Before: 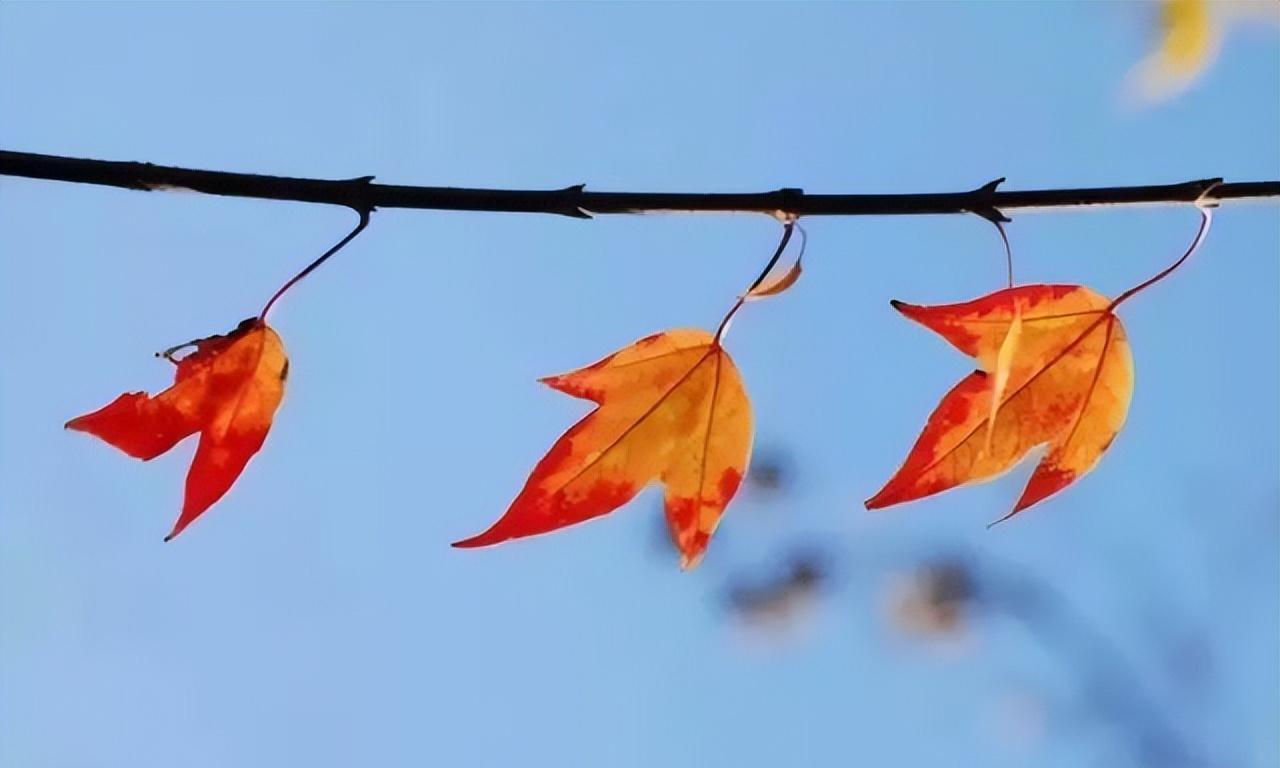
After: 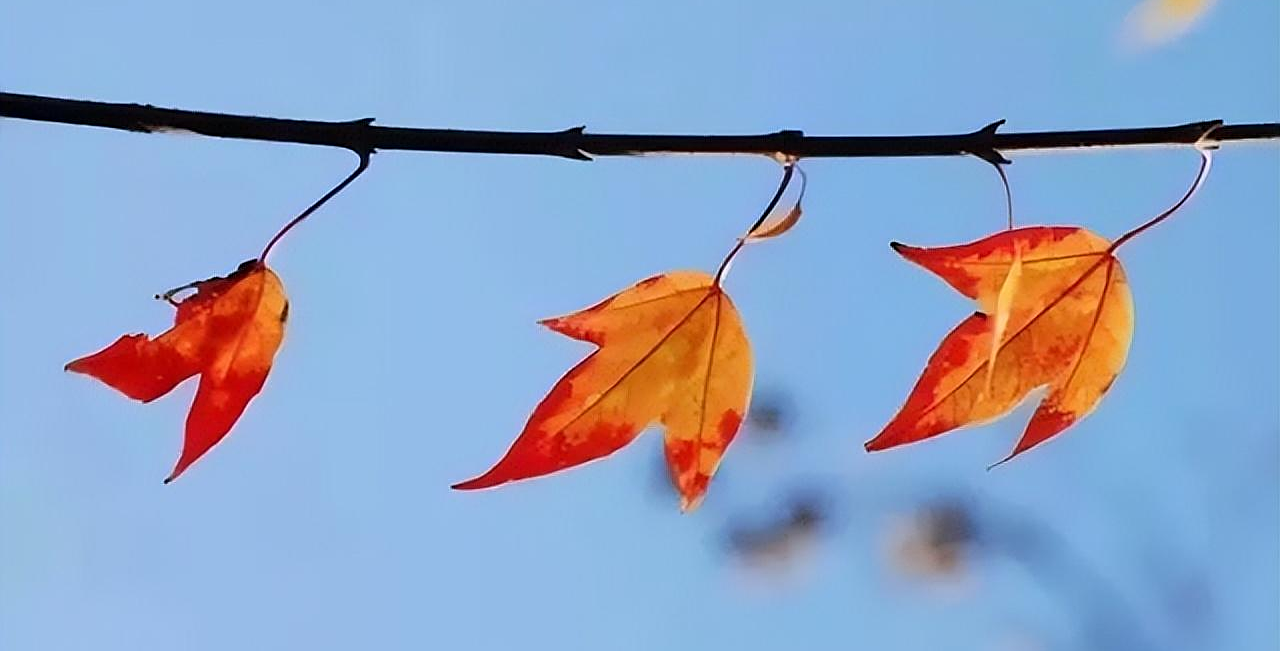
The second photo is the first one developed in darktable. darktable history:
sharpen: on, module defaults
crop: top 7.624%, bottom 7.548%
